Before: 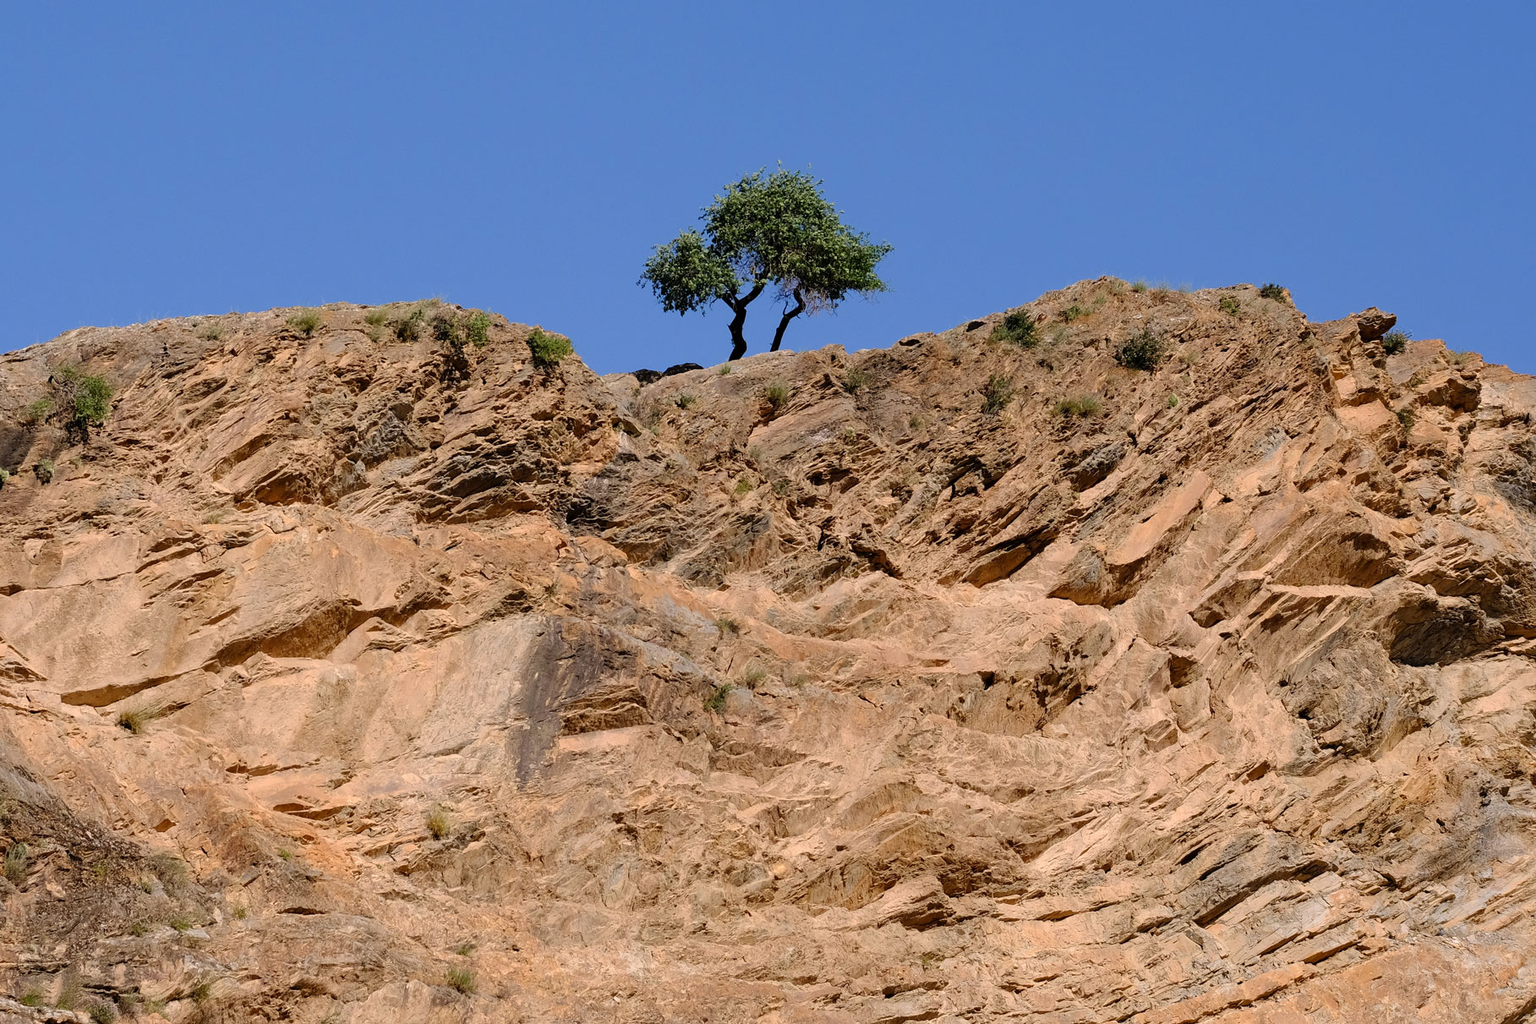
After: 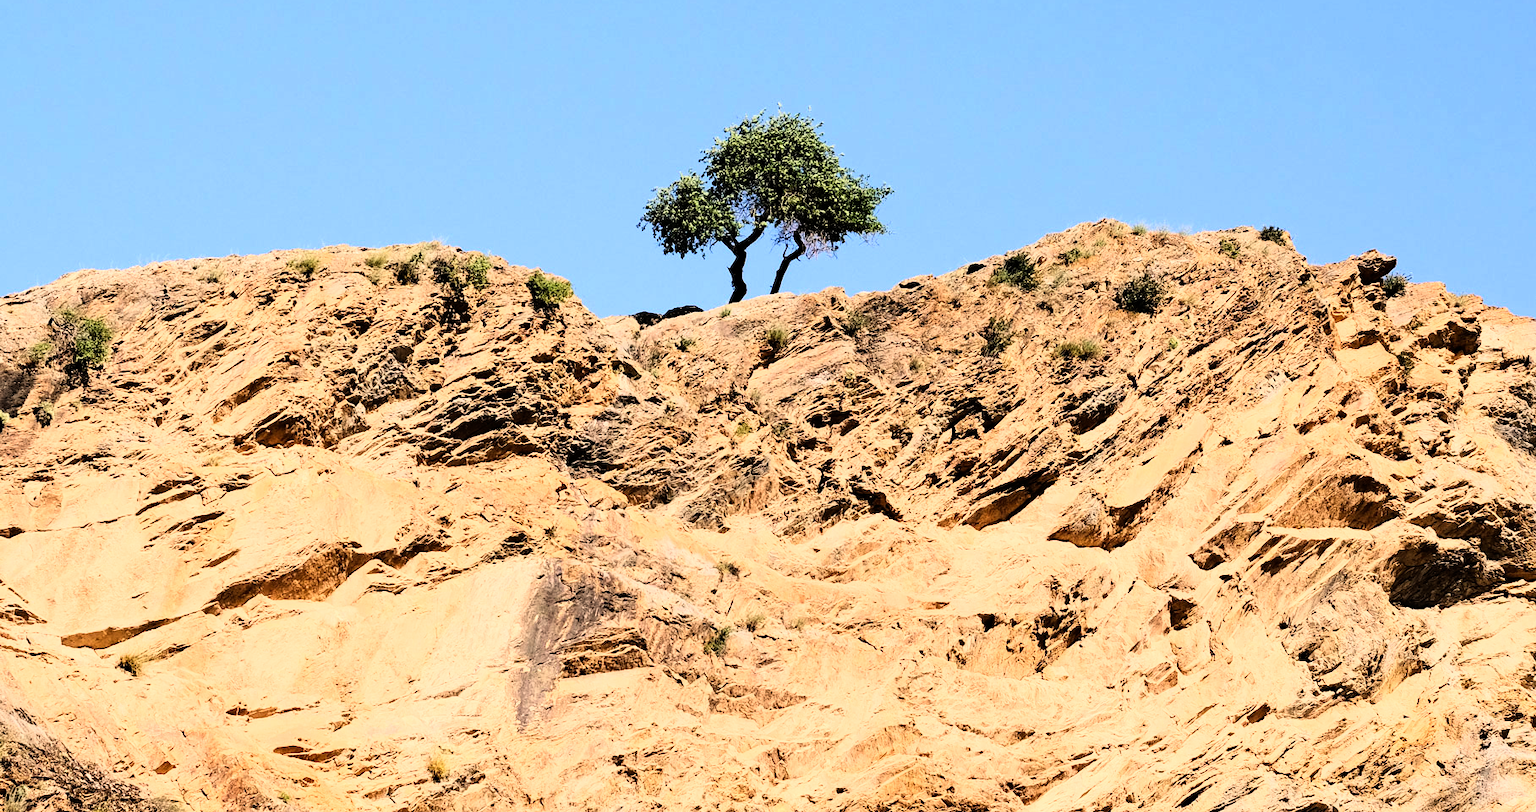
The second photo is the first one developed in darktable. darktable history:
white balance: red 1.045, blue 0.932
crop and rotate: top 5.667%, bottom 14.937%
rgb curve: curves: ch0 [(0, 0) (0.21, 0.15) (0.24, 0.21) (0.5, 0.75) (0.75, 0.96) (0.89, 0.99) (1, 1)]; ch1 [(0, 0.02) (0.21, 0.13) (0.25, 0.2) (0.5, 0.67) (0.75, 0.9) (0.89, 0.97) (1, 1)]; ch2 [(0, 0.02) (0.21, 0.13) (0.25, 0.2) (0.5, 0.67) (0.75, 0.9) (0.89, 0.97) (1, 1)], compensate middle gray true
